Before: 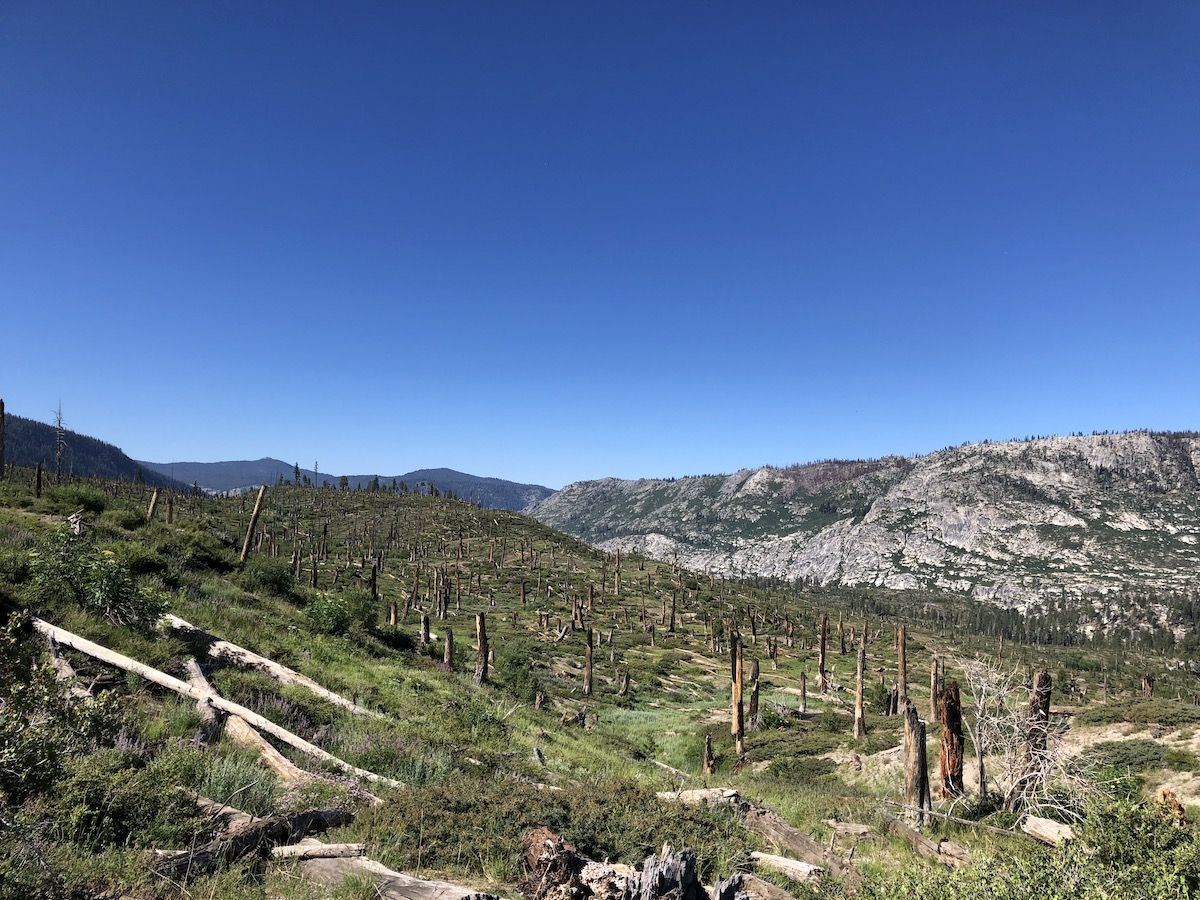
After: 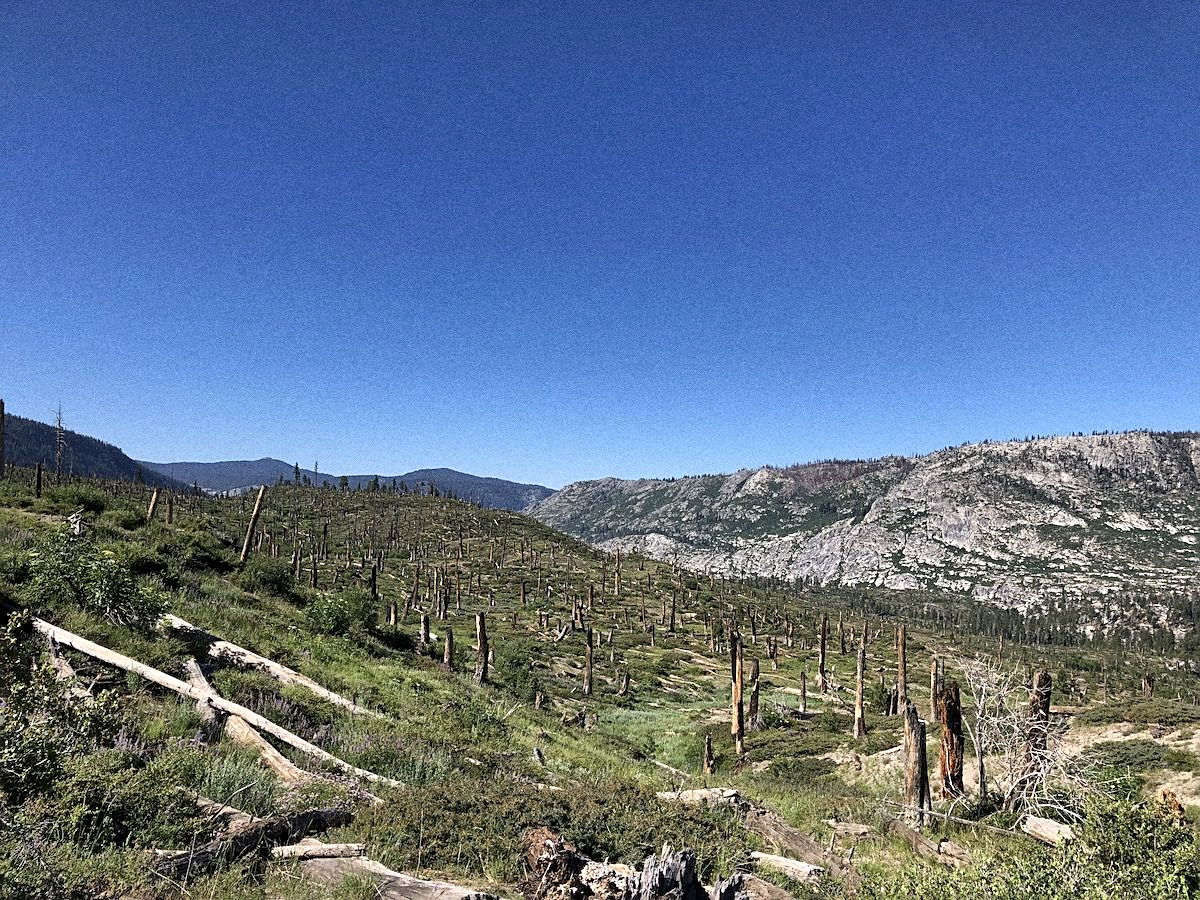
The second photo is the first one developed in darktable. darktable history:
grain: coarseness 0.09 ISO, strength 40%
shadows and highlights: soften with gaussian
sharpen: on, module defaults
